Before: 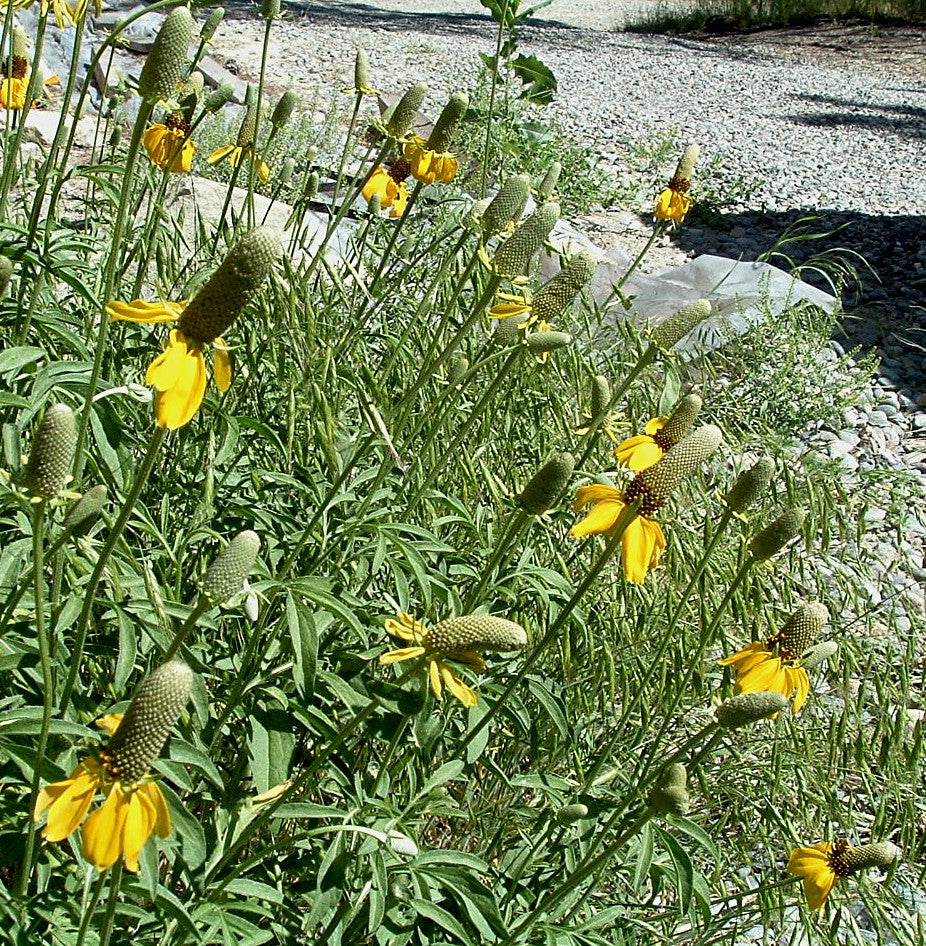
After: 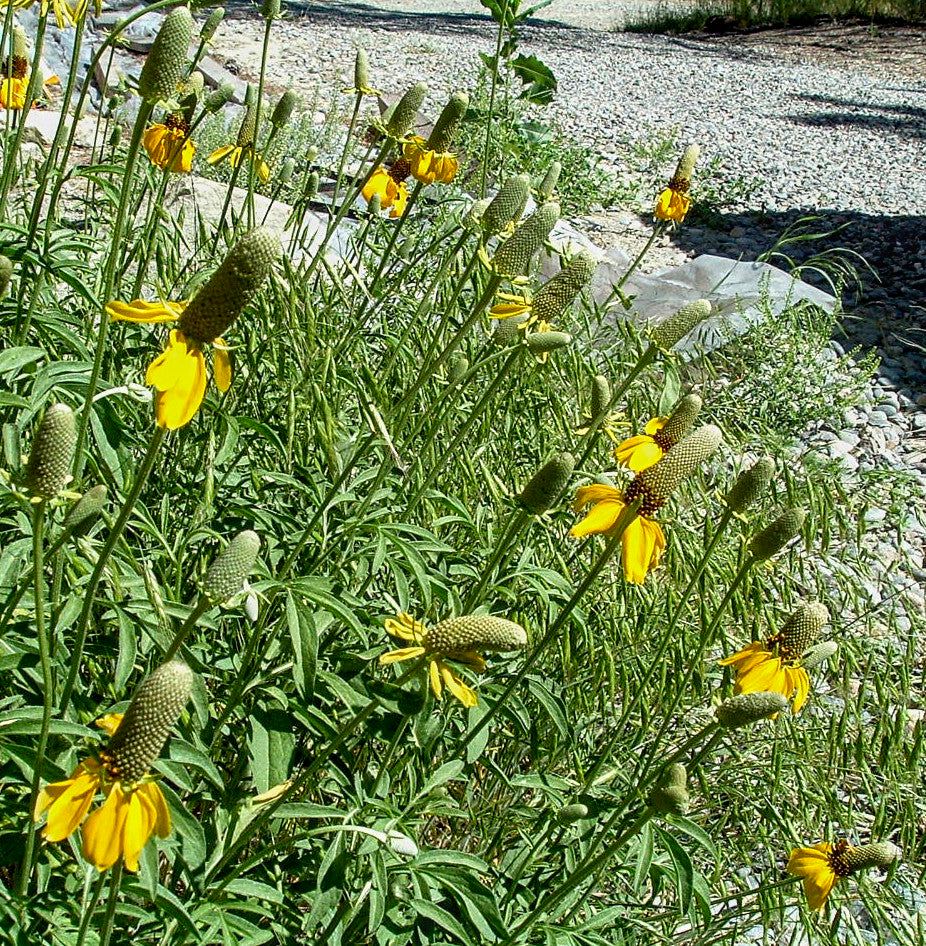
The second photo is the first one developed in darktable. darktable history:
local contrast: on, module defaults
contrast brightness saturation: saturation 0.18
